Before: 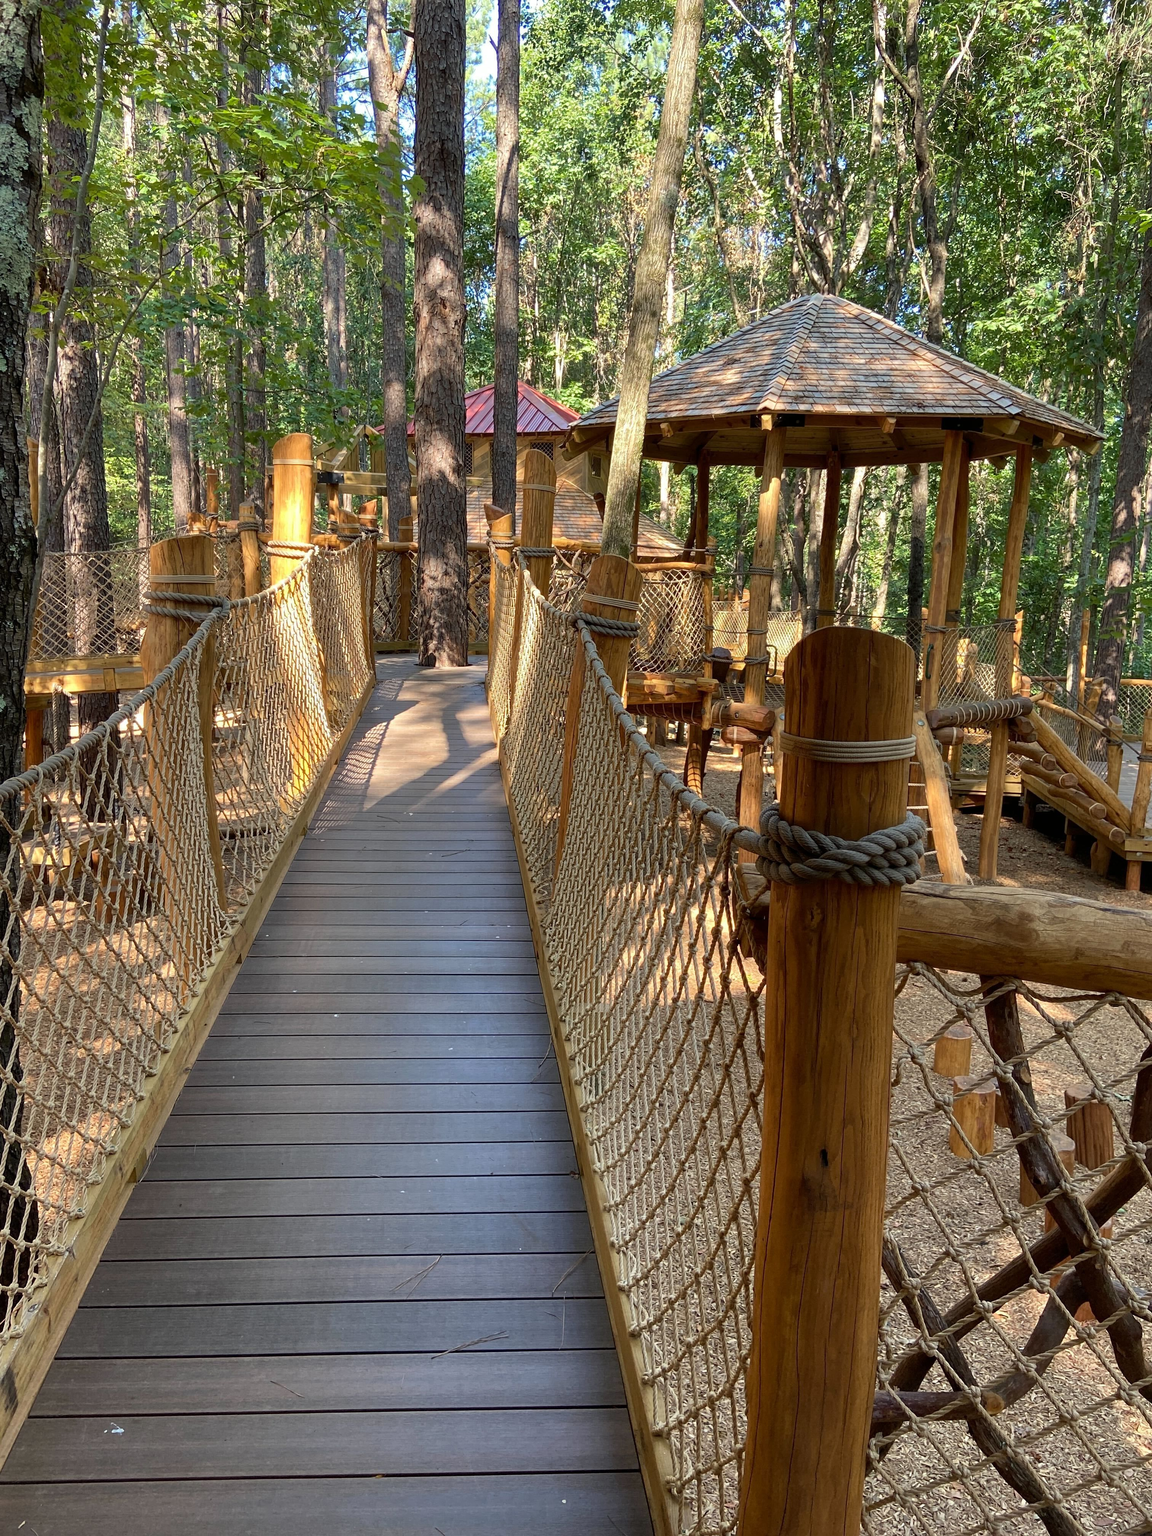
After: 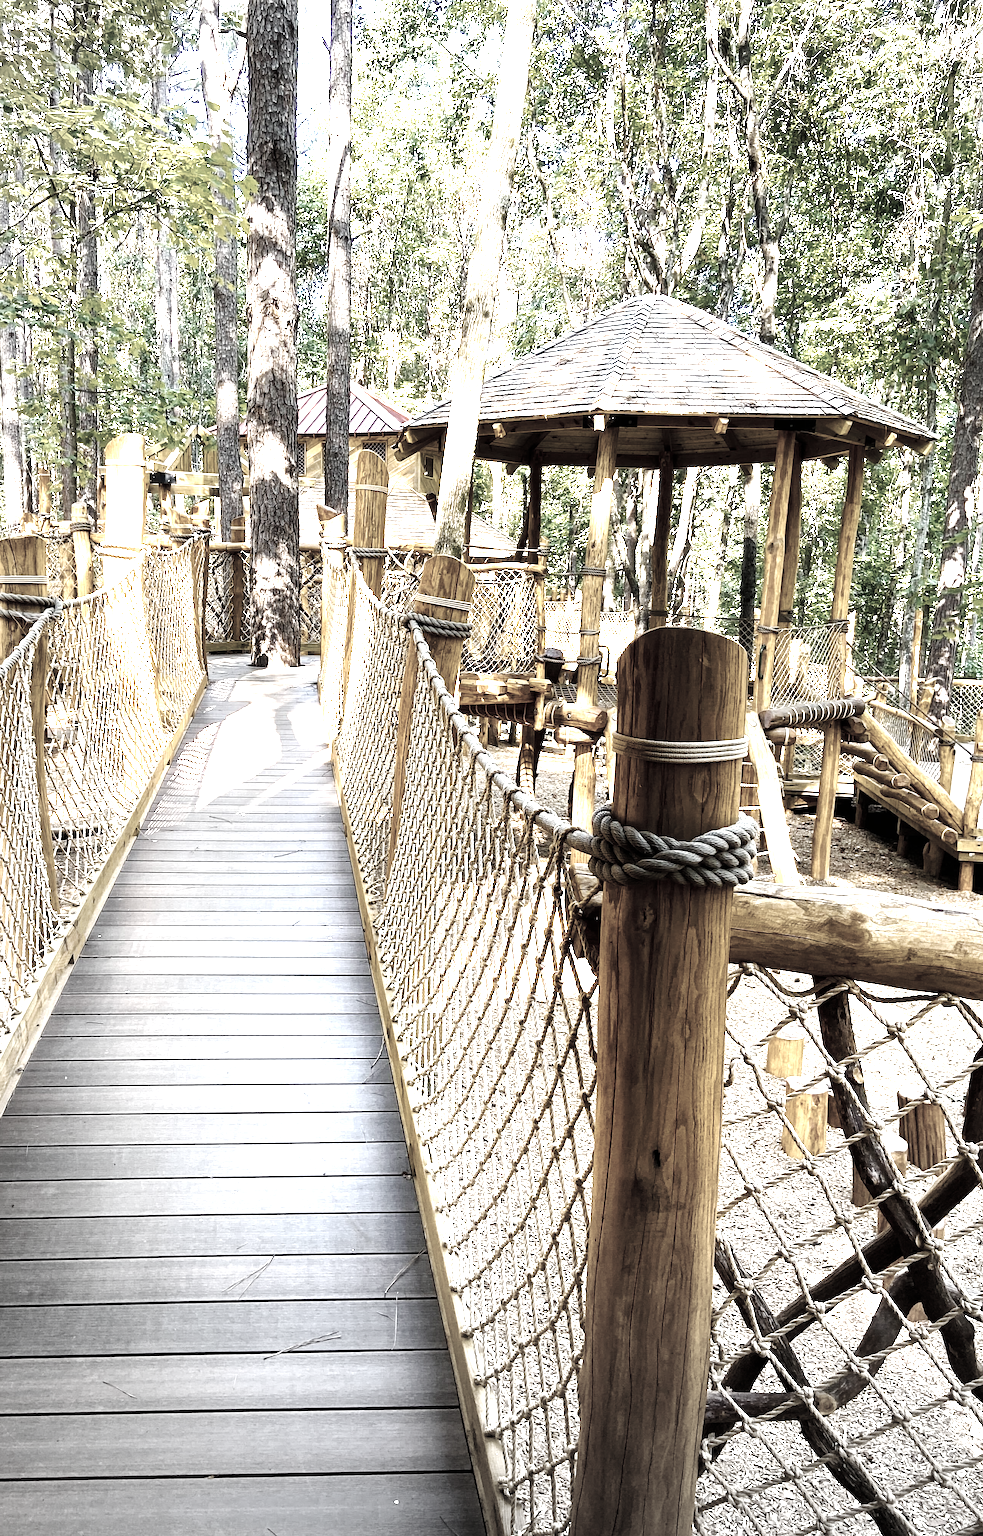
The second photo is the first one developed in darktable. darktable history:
color balance rgb: perceptual saturation grading › global saturation 36.984%, perceptual saturation grading › shadows 35.513%, perceptual brilliance grading › global brilliance 34.453%, perceptual brilliance grading › highlights 50.74%, perceptual brilliance grading › mid-tones 59.389%, perceptual brilliance grading › shadows 34.973%, global vibrance 20%
tone curve: curves: ch0 [(0, 0) (0.126, 0.061) (0.338, 0.285) (0.494, 0.518) (0.703, 0.762) (1, 1)]; ch1 [(0, 0) (0.389, 0.313) (0.457, 0.442) (0.5, 0.501) (0.55, 0.578) (1, 1)]; ch2 [(0, 0) (0.44, 0.424) (0.501, 0.499) (0.557, 0.564) (0.613, 0.67) (0.707, 0.746) (1, 1)], preserve colors none
color correction: highlights b* -0.01, saturation 0.243
crop and rotate: left 14.601%
vignetting: fall-off start 71.48%, center (0.217, -0.234)
